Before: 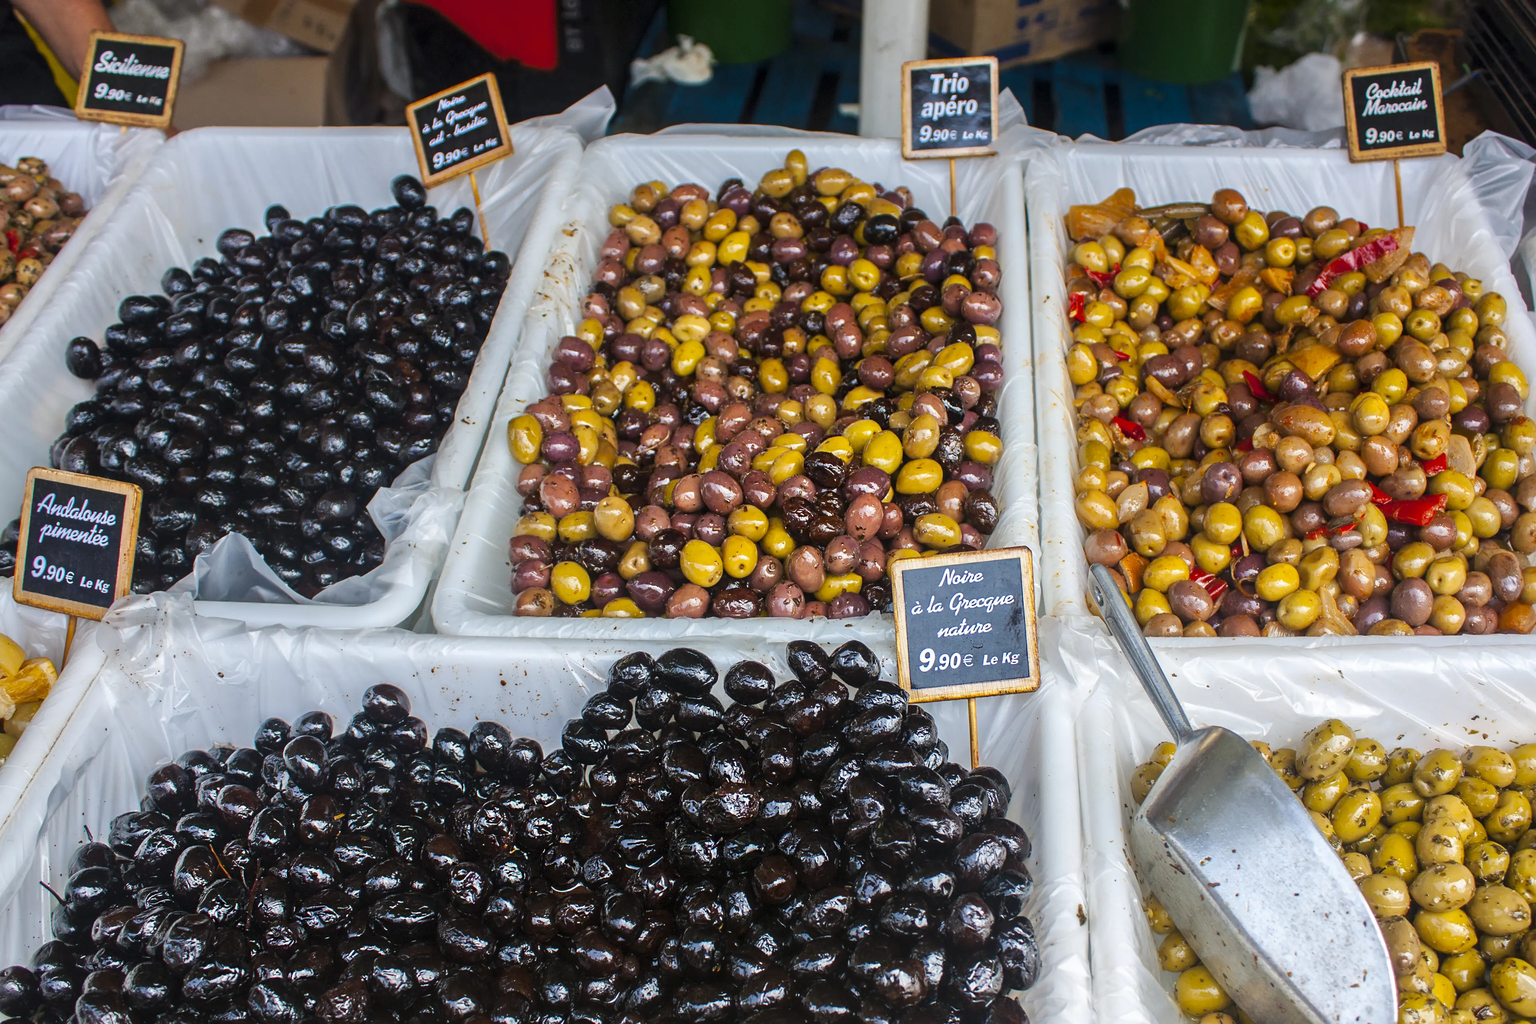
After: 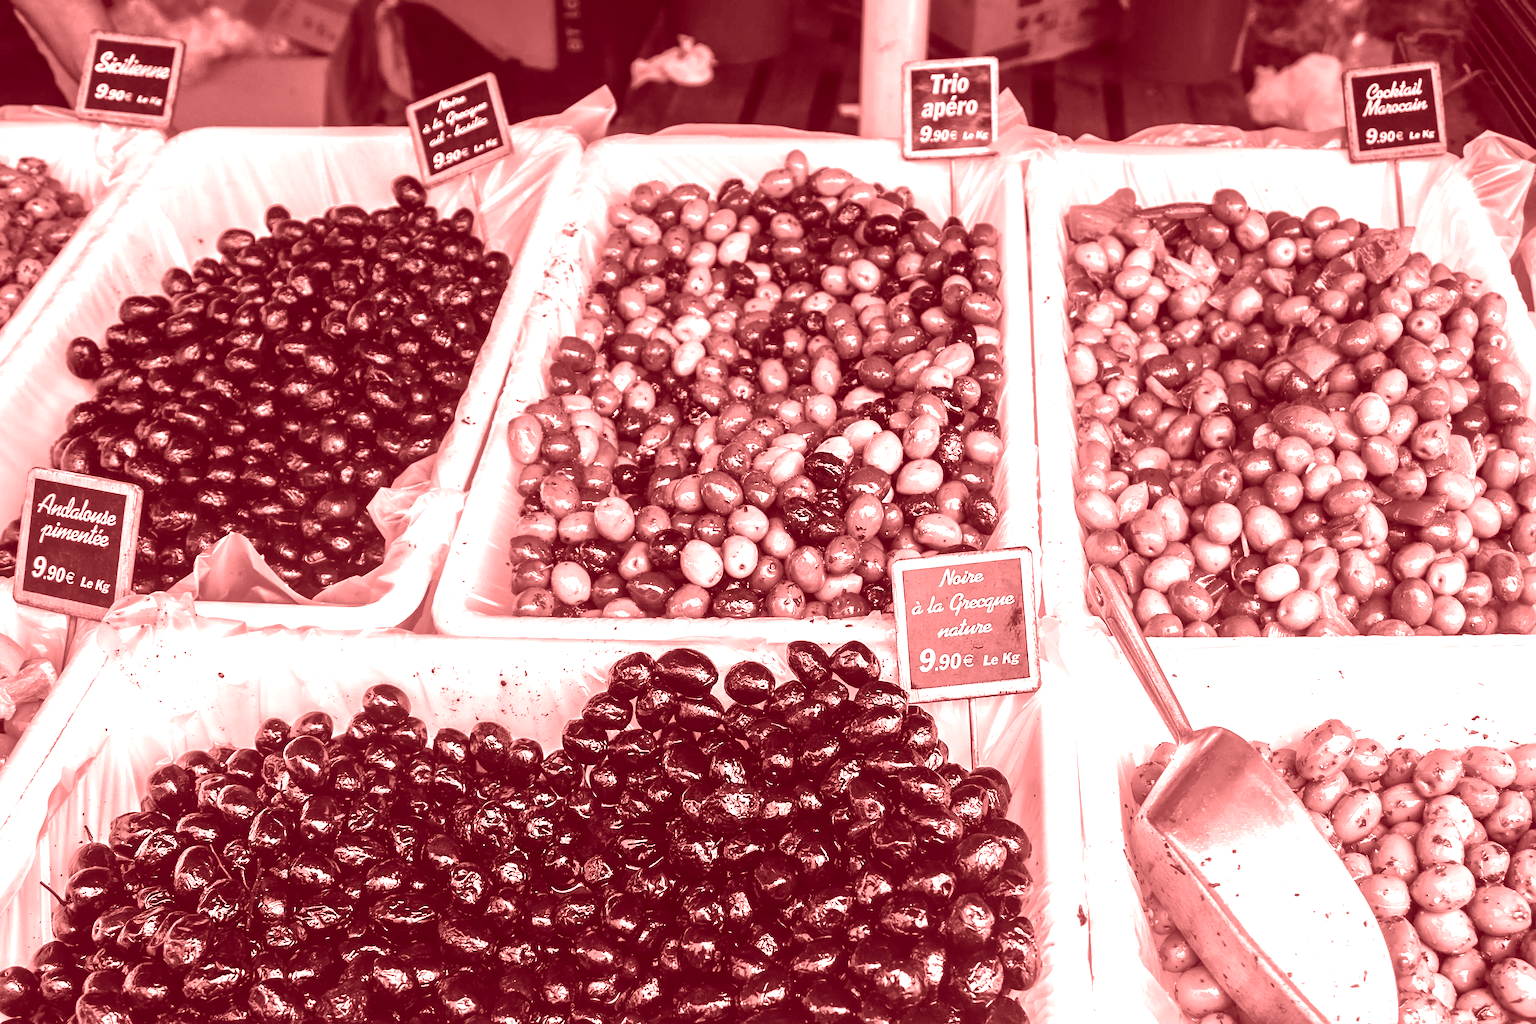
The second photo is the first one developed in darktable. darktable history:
tone equalizer: -8 EV -1.08 EV, -7 EV -1.01 EV, -6 EV -0.867 EV, -5 EV -0.578 EV, -3 EV 0.578 EV, -2 EV 0.867 EV, -1 EV 1.01 EV, +0 EV 1.08 EV, edges refinement/feathering 500, mask exposure compensation -1.57 EV, preserve details no
shadows and highlights: on, module defaults
colorize: saturation 60%, source mix 100%
